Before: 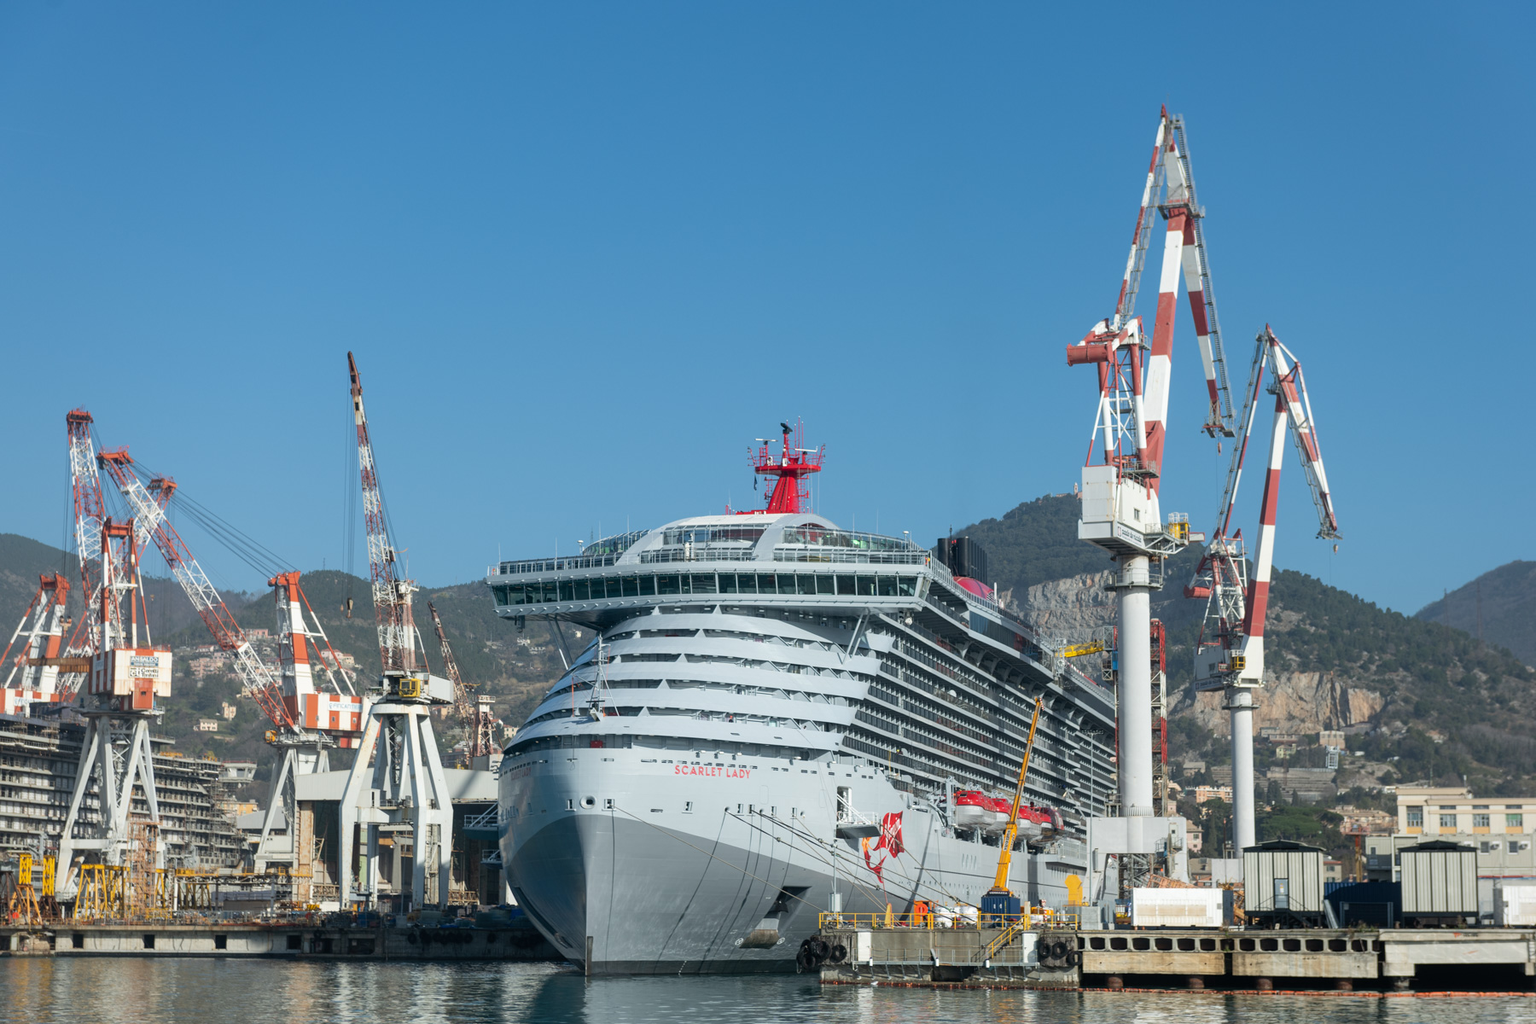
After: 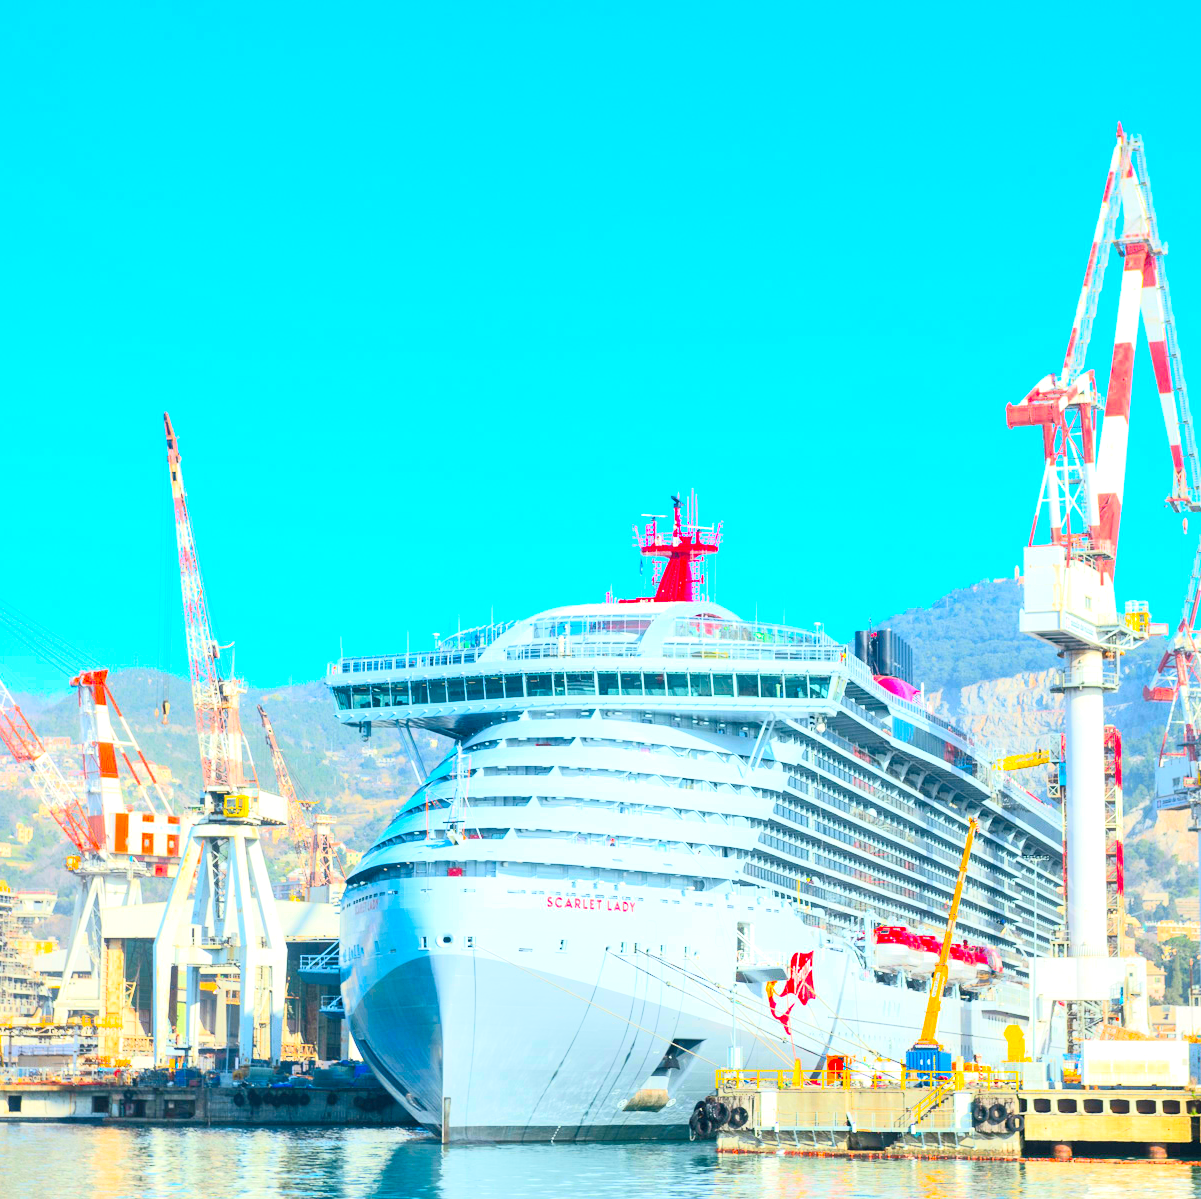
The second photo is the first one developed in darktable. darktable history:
crop and rotate: left 13.602%, right 19.635%
tone equalizer: -8 EV 1.97 EV, -7 EV 1.97 EV, -6 EV 1.96 EV, -5 EV 1.98 EV, -4 EV 1.99 EV, -3 EV 1.49 EV, -2 EV 0.995 EV, -1 EV 0.523 EV, edges refinement/feathering 500, mask exposure compensation -1.57 EV, preserve details no
color balance rgb: highlights gain › luminance 0.669%, highlights gain › chroma 0.335%, highlights gain › hue 43.37°, linear chroma grading › global chroma 1.853%, linear chroma grading › mid-tones -0.596%, perceptual saturation grading › global saturation 19.477%
contrast brightness saturation: contrast 0.204, brightness 0.199, saturation 0.785
